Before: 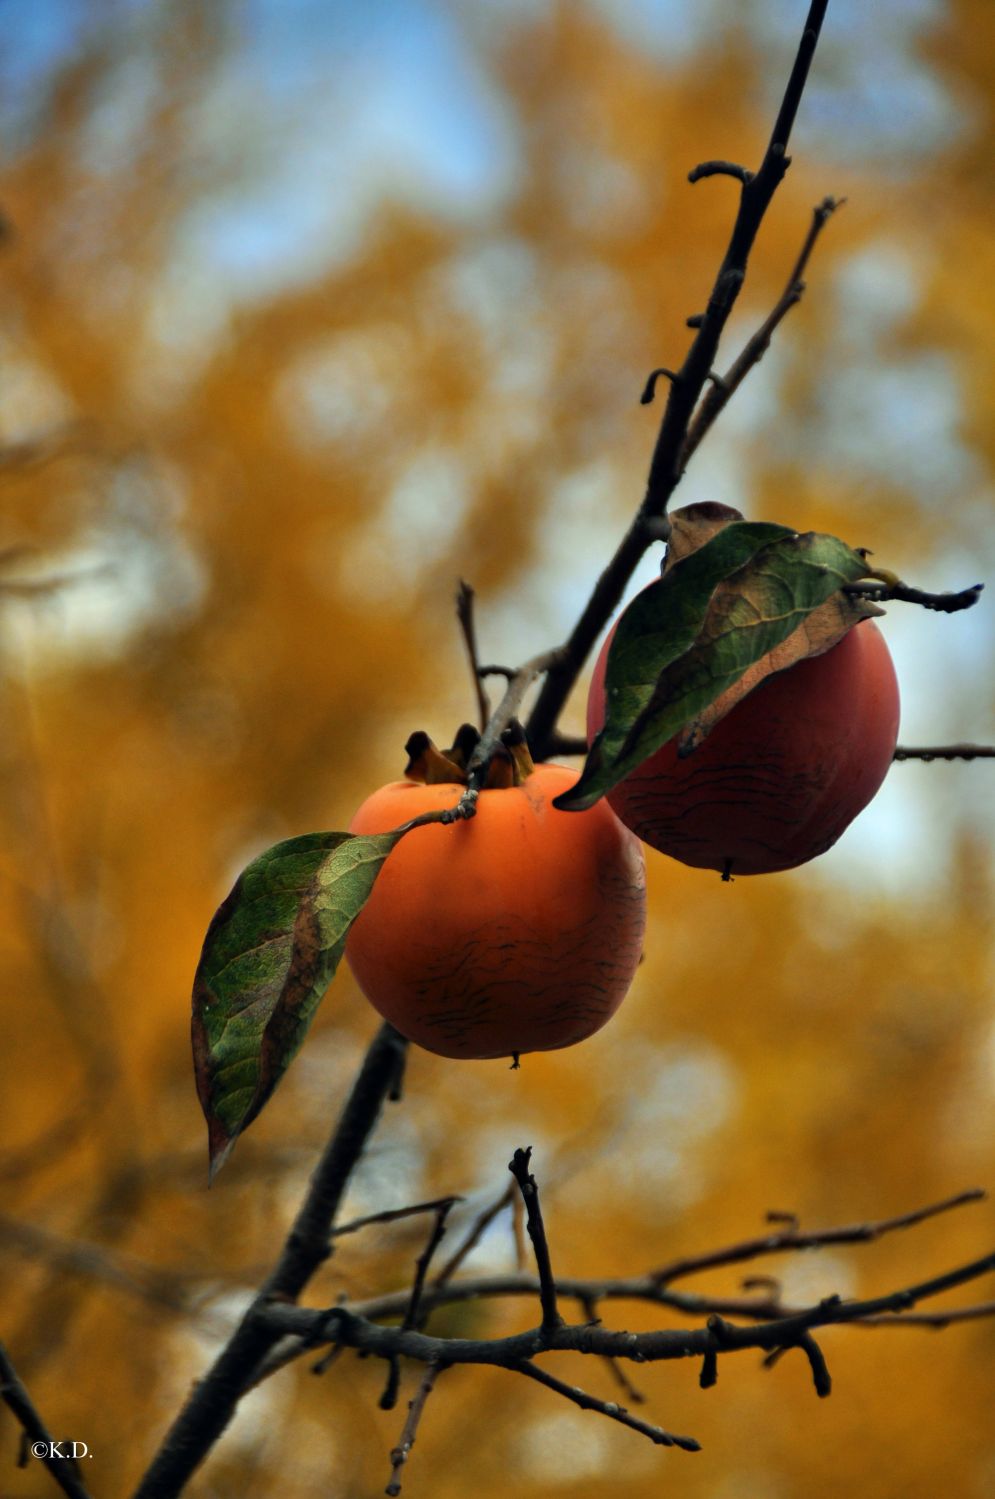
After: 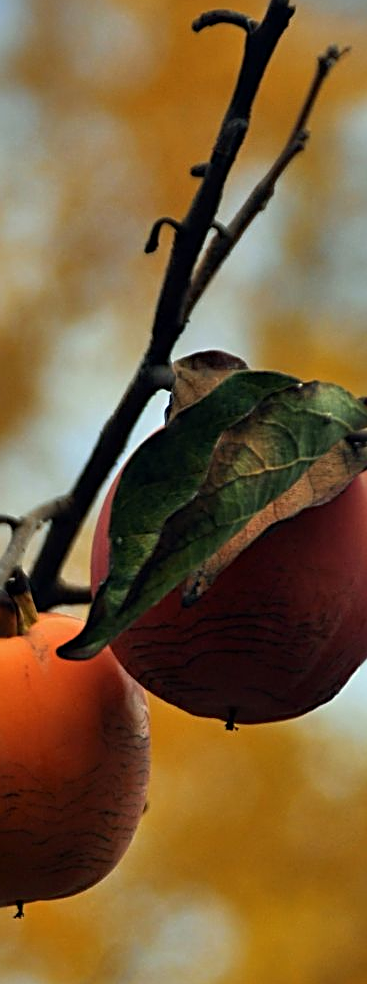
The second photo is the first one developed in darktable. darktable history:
crop and rotate: left 49.936%, top 10.094%, right 13.136%, bottom 24.256%
tone equalizer: -8 EV -0.002 EV, -7 EV 0.005 EV, -6 EV -0.009 EV, -5 EV 0.011 EV, -4 EV -0.012 EV, -3 EV 0.007 EV, -2 EV -0.062 EV, -1 EV -0.293 EV, +0 EV -0.582 EV, smoothing diameter 2%, edges refinement/feathering 20, mask exposure compensation -1.57 EV, filter diffusion 5
sharpen: radius 2.584, amount 0.688
